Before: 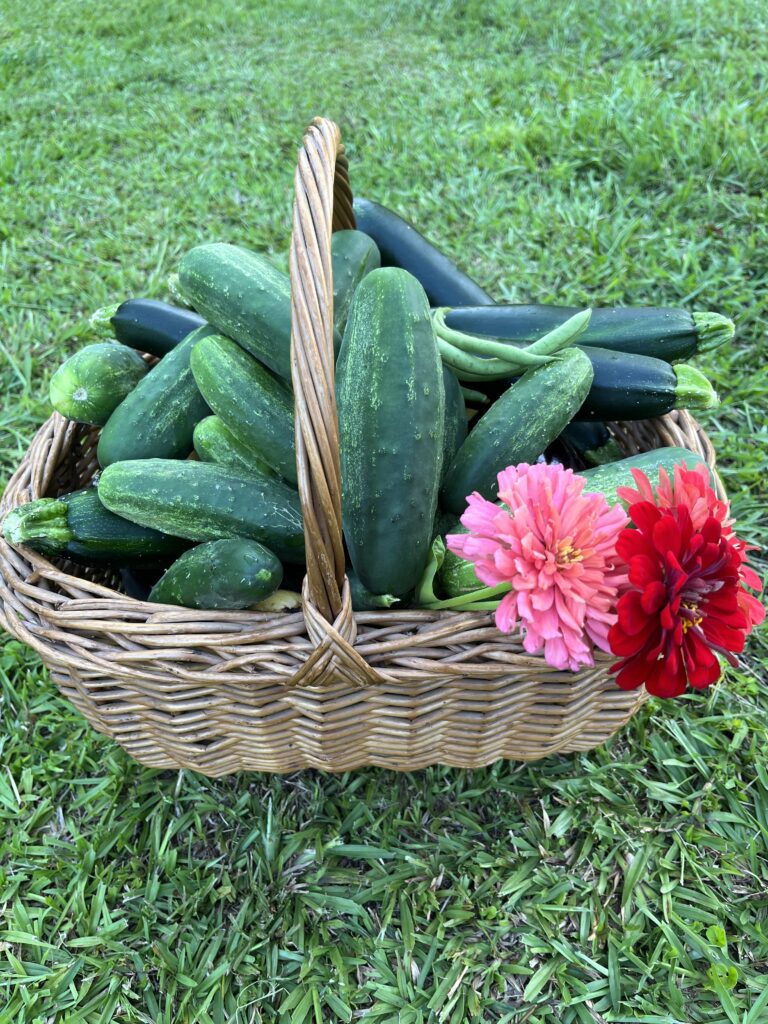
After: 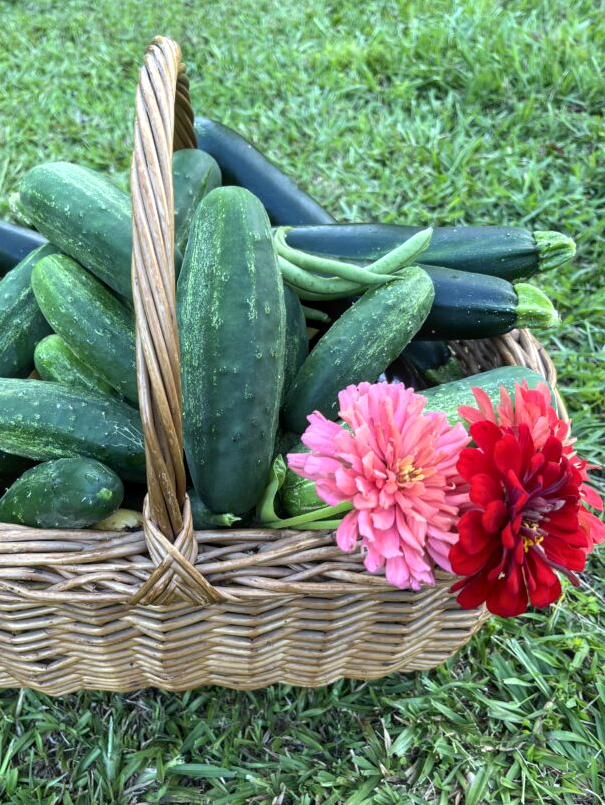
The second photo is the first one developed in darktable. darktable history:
exposure: exposure 0.128 EV, compensate highlight preservation false
crop and rotate: left 20.74%, top 7.912%, right 0.375%, bottom 13.378%
local contrast: detail 117%
